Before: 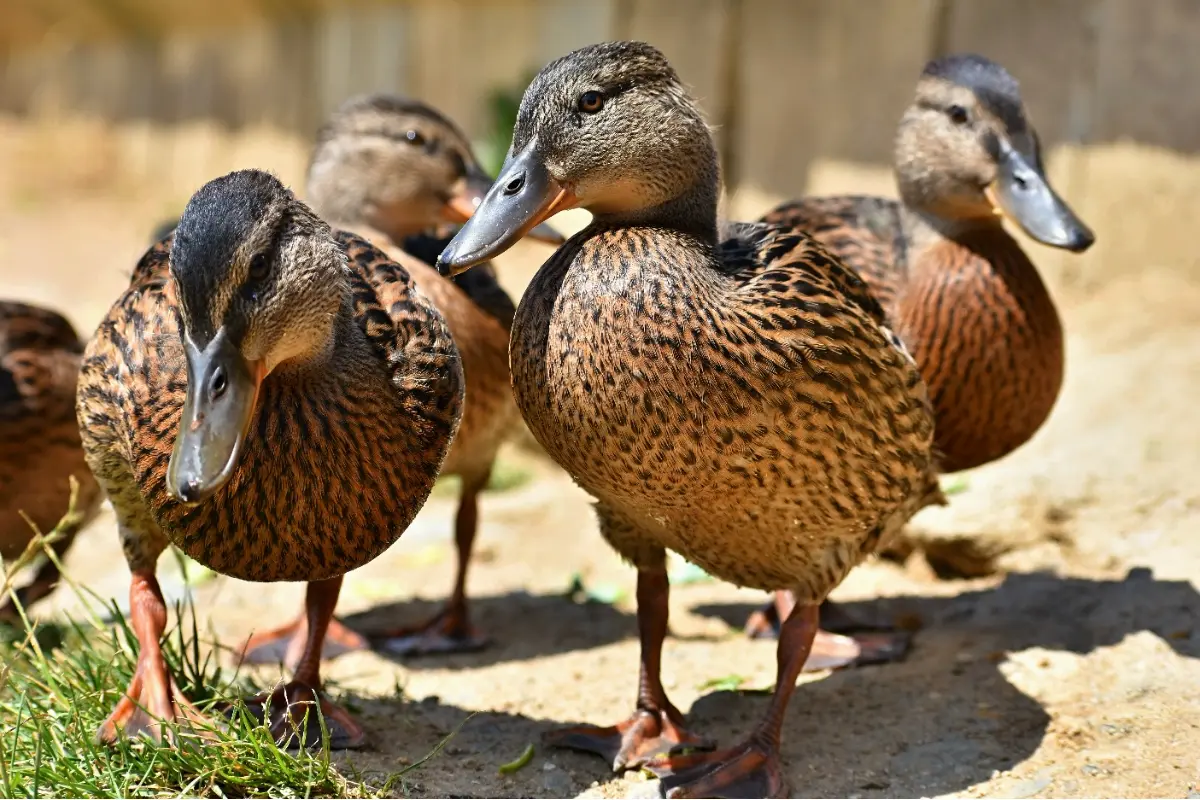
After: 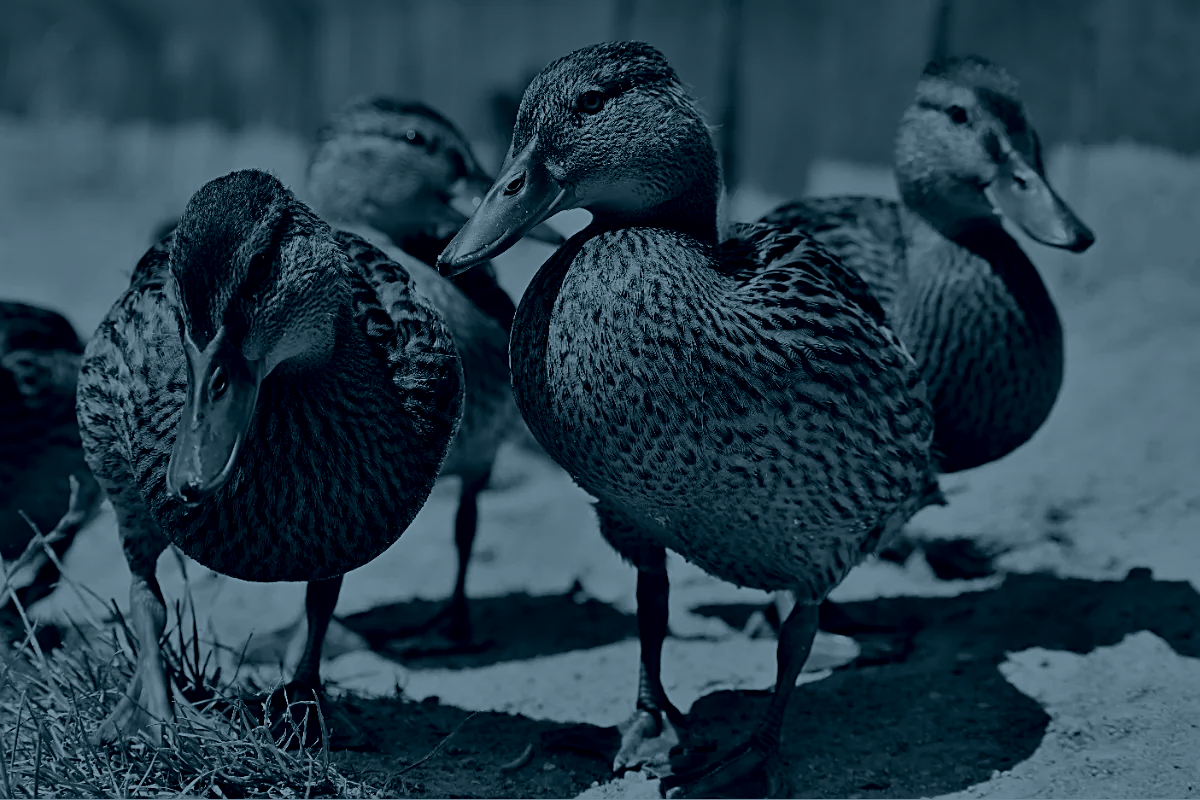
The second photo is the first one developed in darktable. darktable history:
sharpen: on, module defaults
base curve: curves: ch0 [(0, 0) (0.073, 0.04) (0.157, 0.139) (0.492, 0.492) (0.758, 0.758) (1, 1)], preserve colors none
colorize: hue 194.4°, saturation 29%, source mix 61.75%, lightness 3.98%, version 1
